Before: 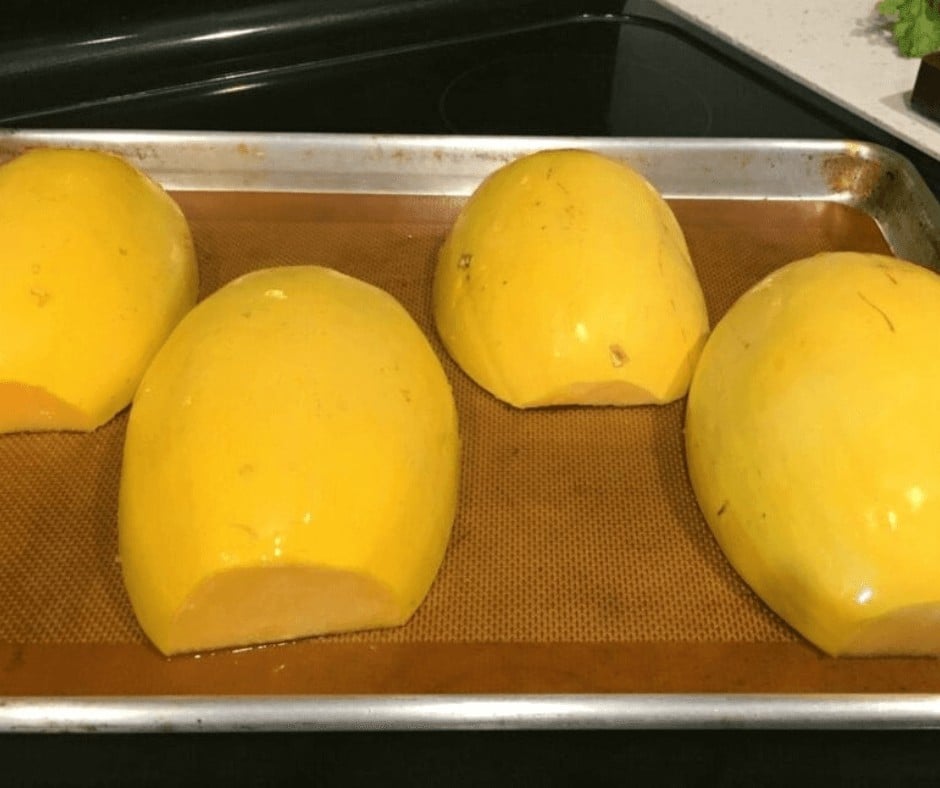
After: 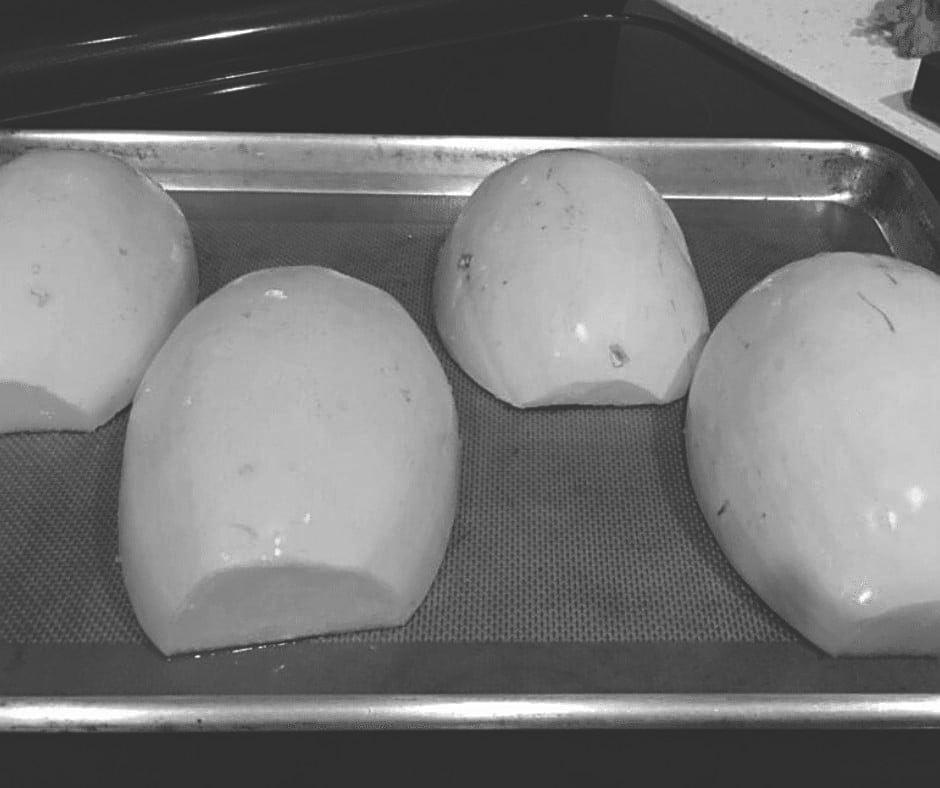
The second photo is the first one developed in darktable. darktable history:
monochrome: a -3.63, b -0.465
color correction: highlights a* -10.69, highlights b* -19.19
white balance: red 0.98, blue 1.034
rgb curve: curves: ch0 [(0, 0.186) (0.314, 0.284) (0.775, 0.708) (1, 1)], compensate middle gray true, preserve colors none
sharpen: on, module defaults
